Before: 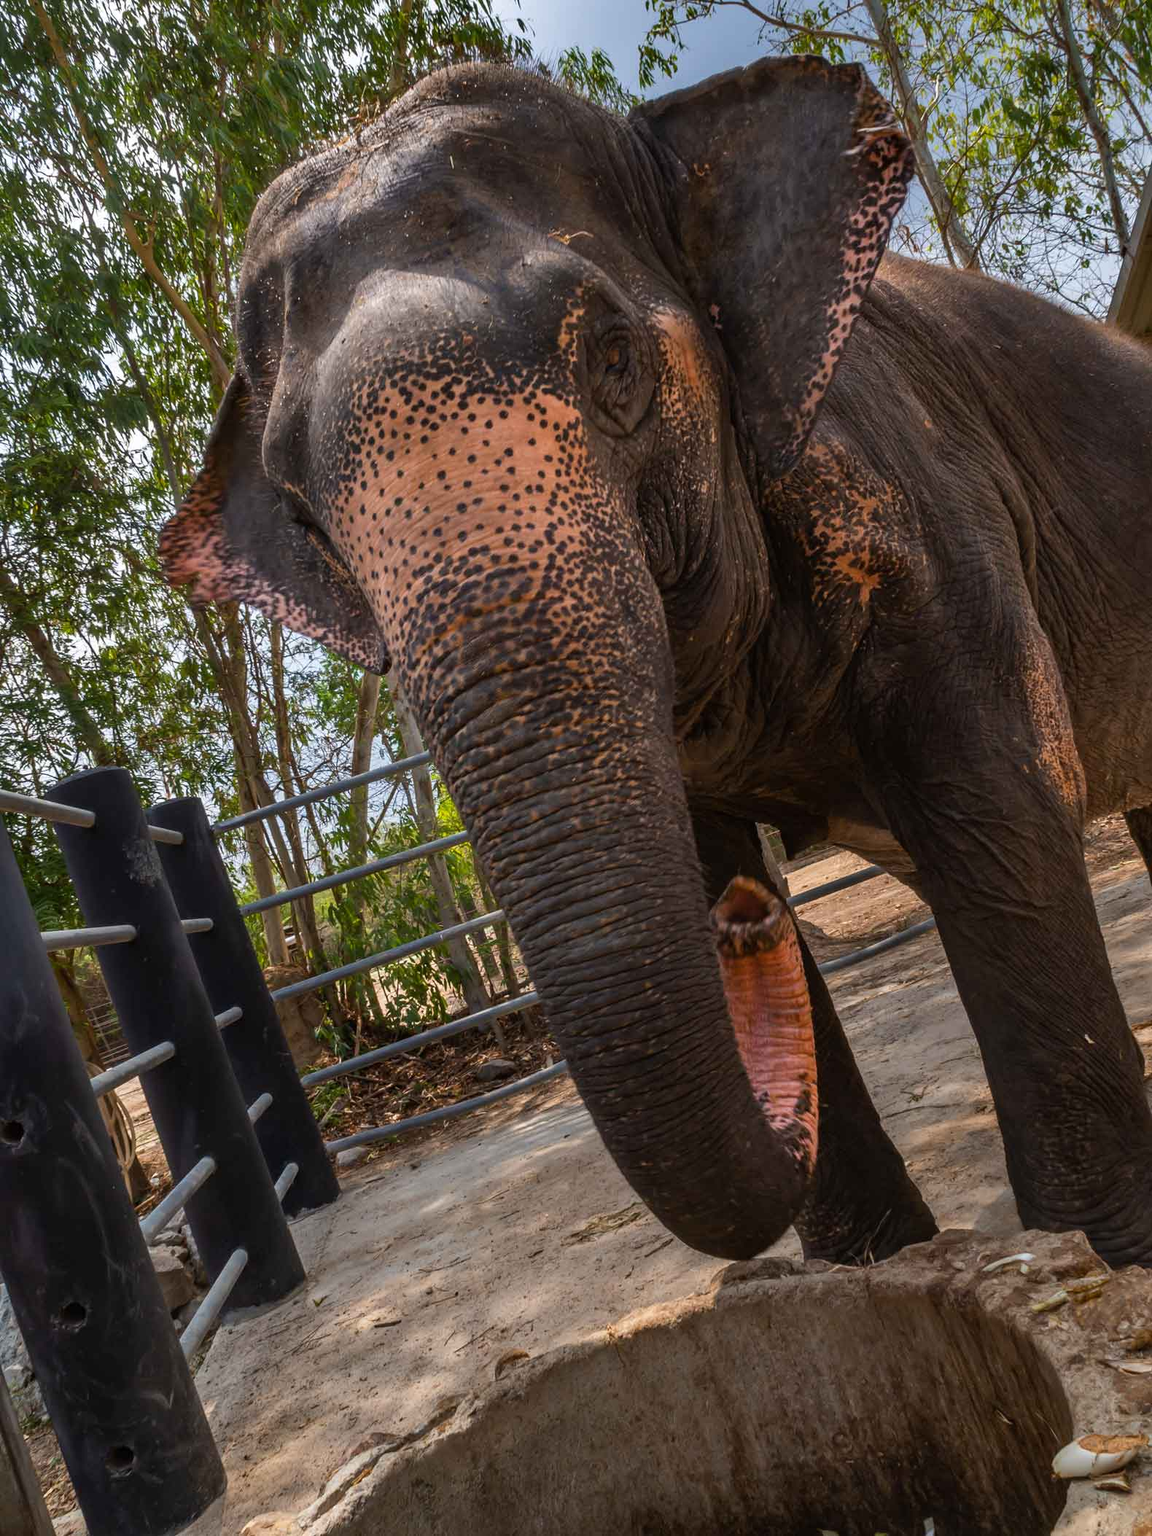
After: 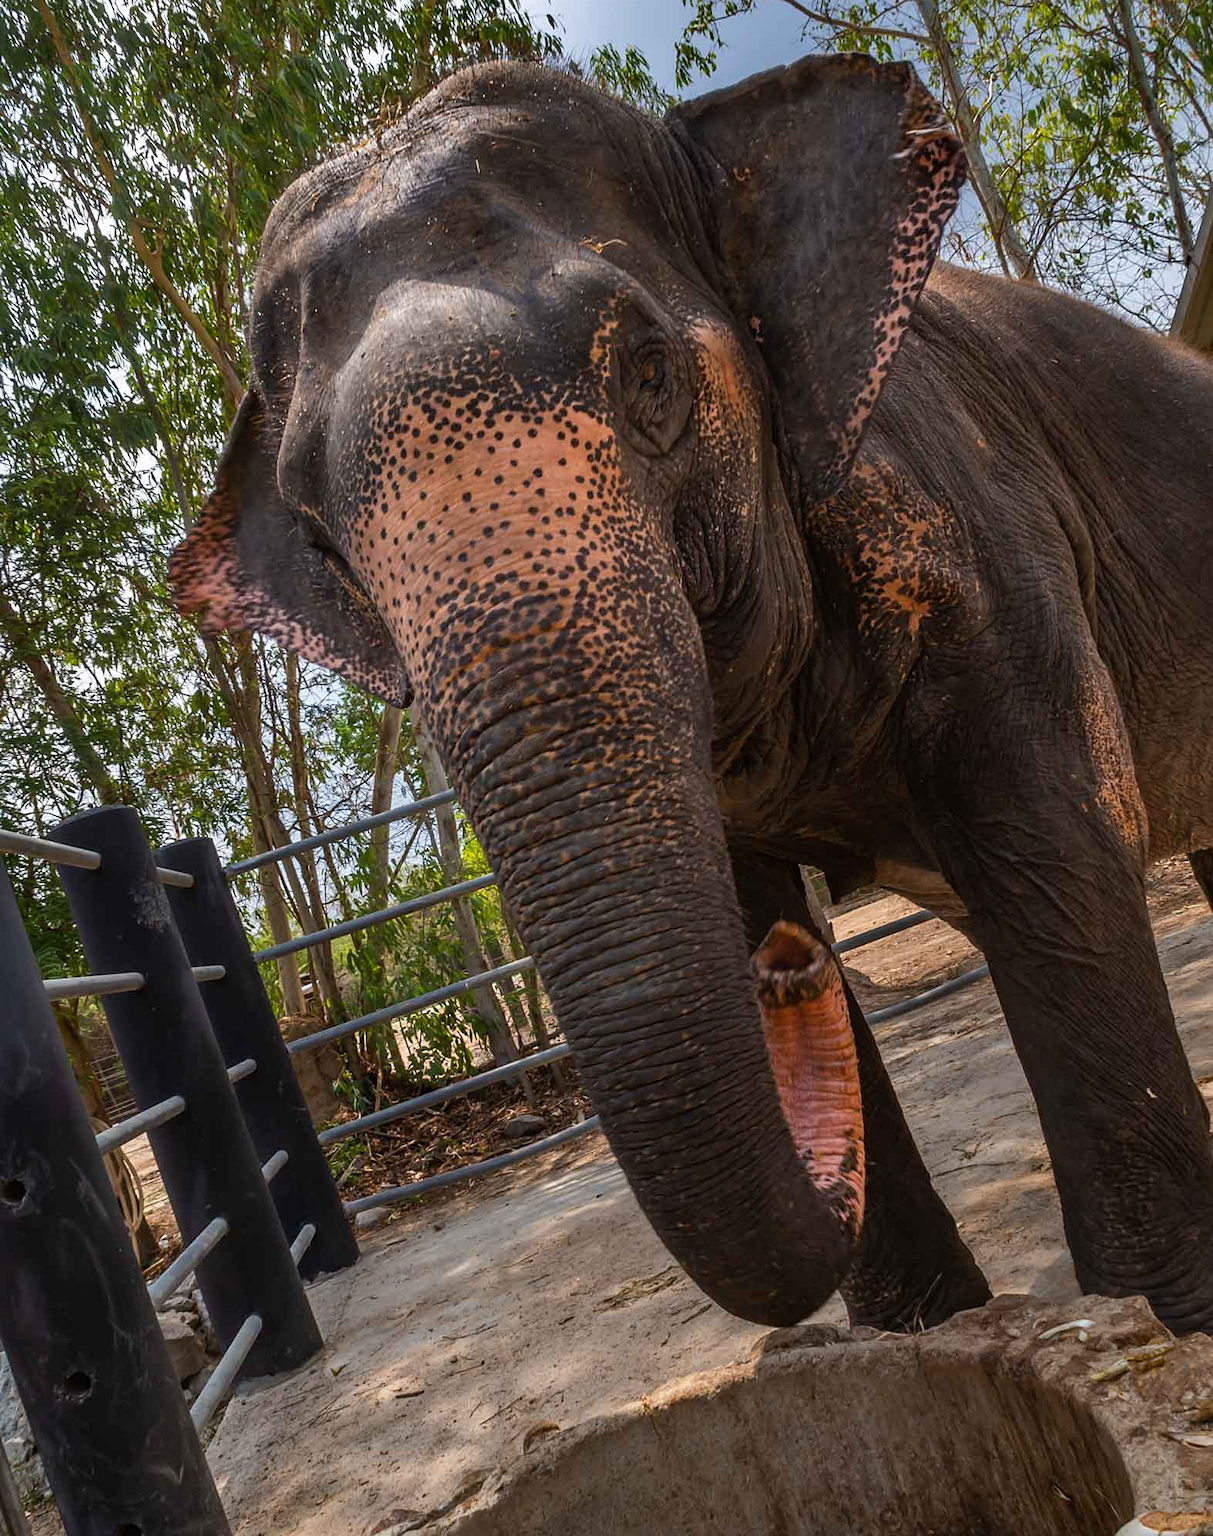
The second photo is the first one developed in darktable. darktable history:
sharpen: amount 0.202
crop: top 0.336%, right 0.256%, bottom 5.05%
